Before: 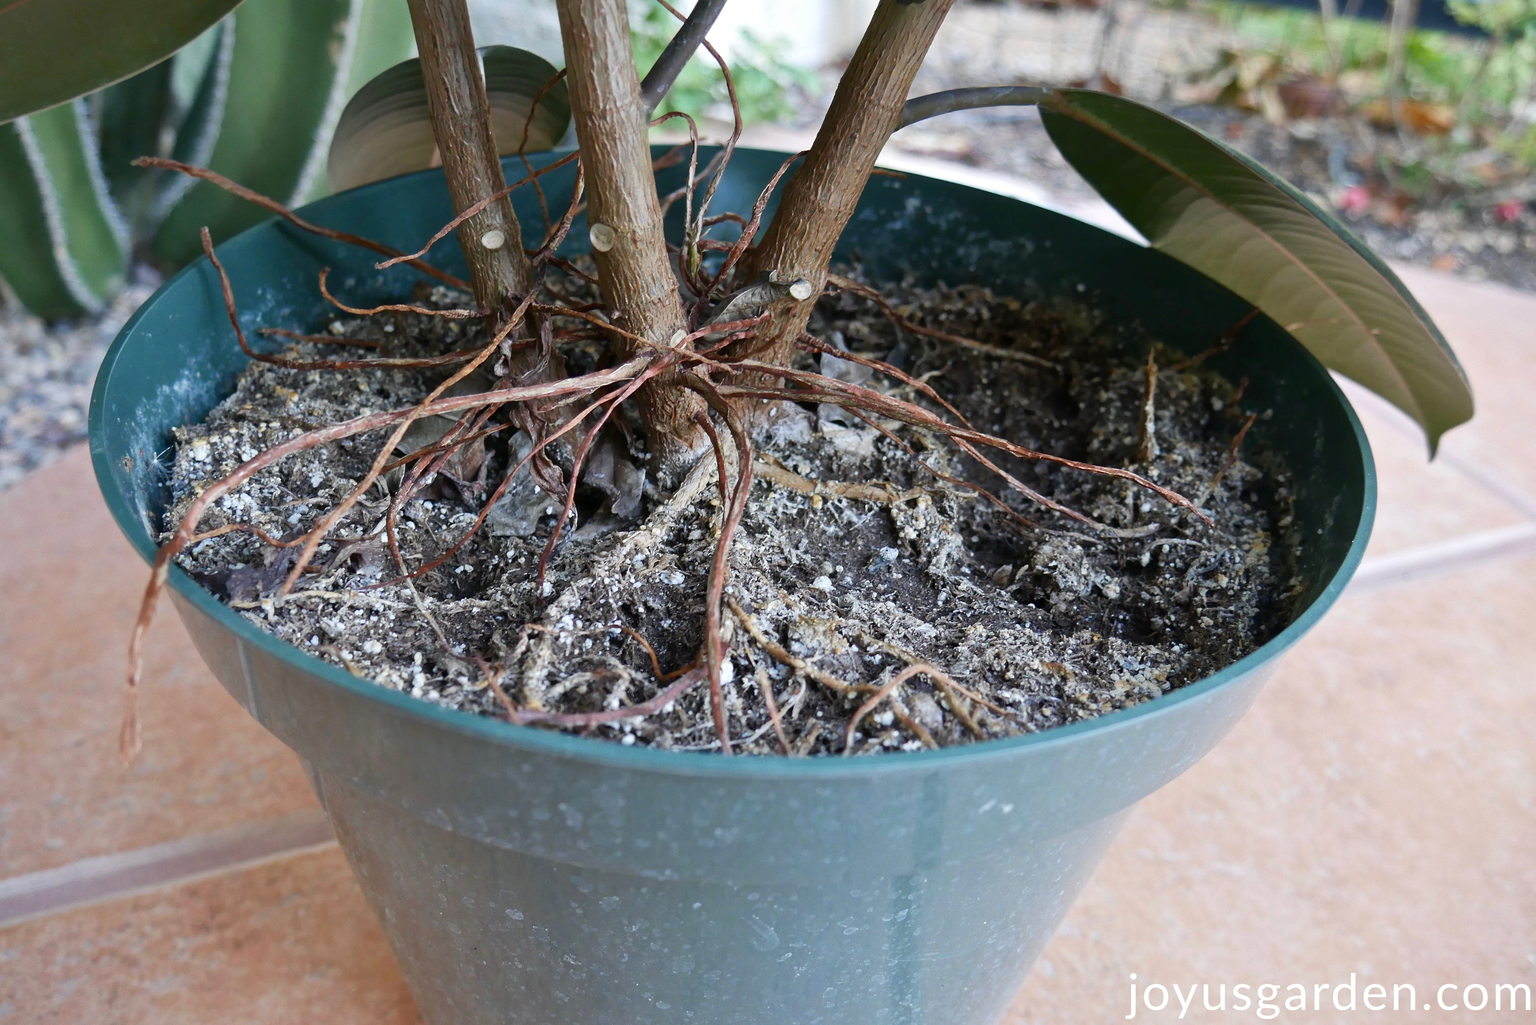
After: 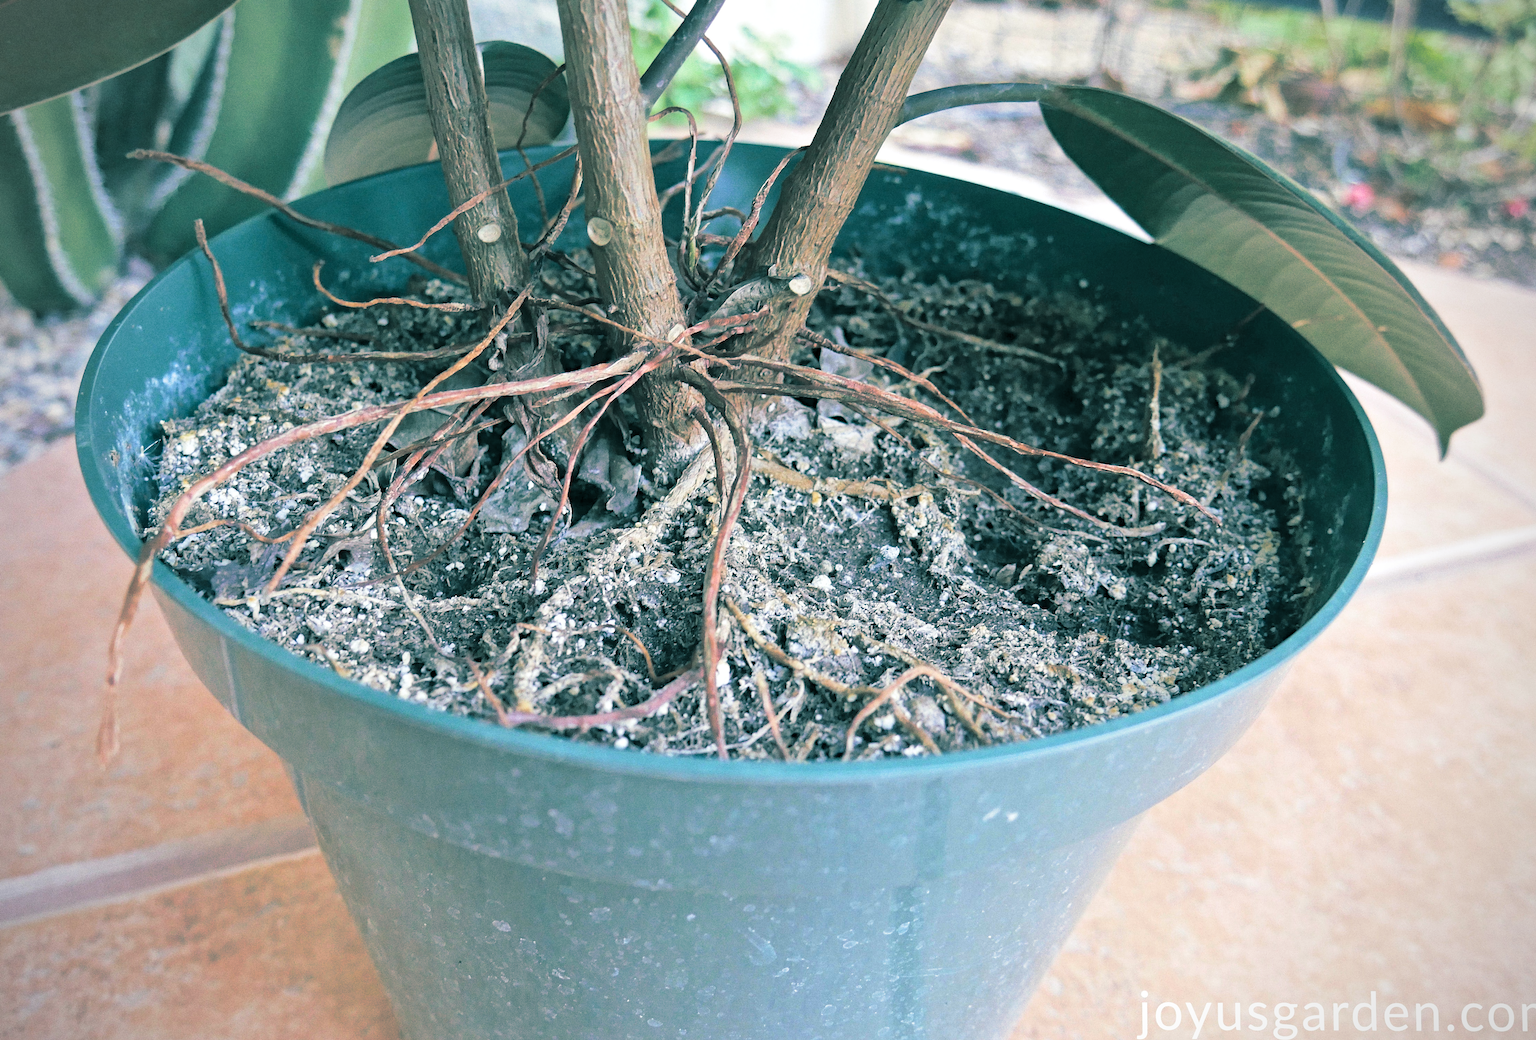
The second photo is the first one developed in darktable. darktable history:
vignetting: fall-off radius 60.92%
split-toning: shadows › hue 186.43°, highlights › hue 49.29°, compress 30.29%
local contrast: mode bilateral grid, contrast 20, coarseness 50, detail 120%, midtone range 0.2
rotate and perspective: rotation 0.226°, lens shift (vertical) -0.042, crop left 0.023, crop right 0.982, crop top 0.006, crop bottom 0.994
contrast brightness saturation: contrast 0.1, brightness 0.3, saturation 0.14
grain: coarseness 0.09 ISO
haze removal: compatibility mode true, adaptive false
